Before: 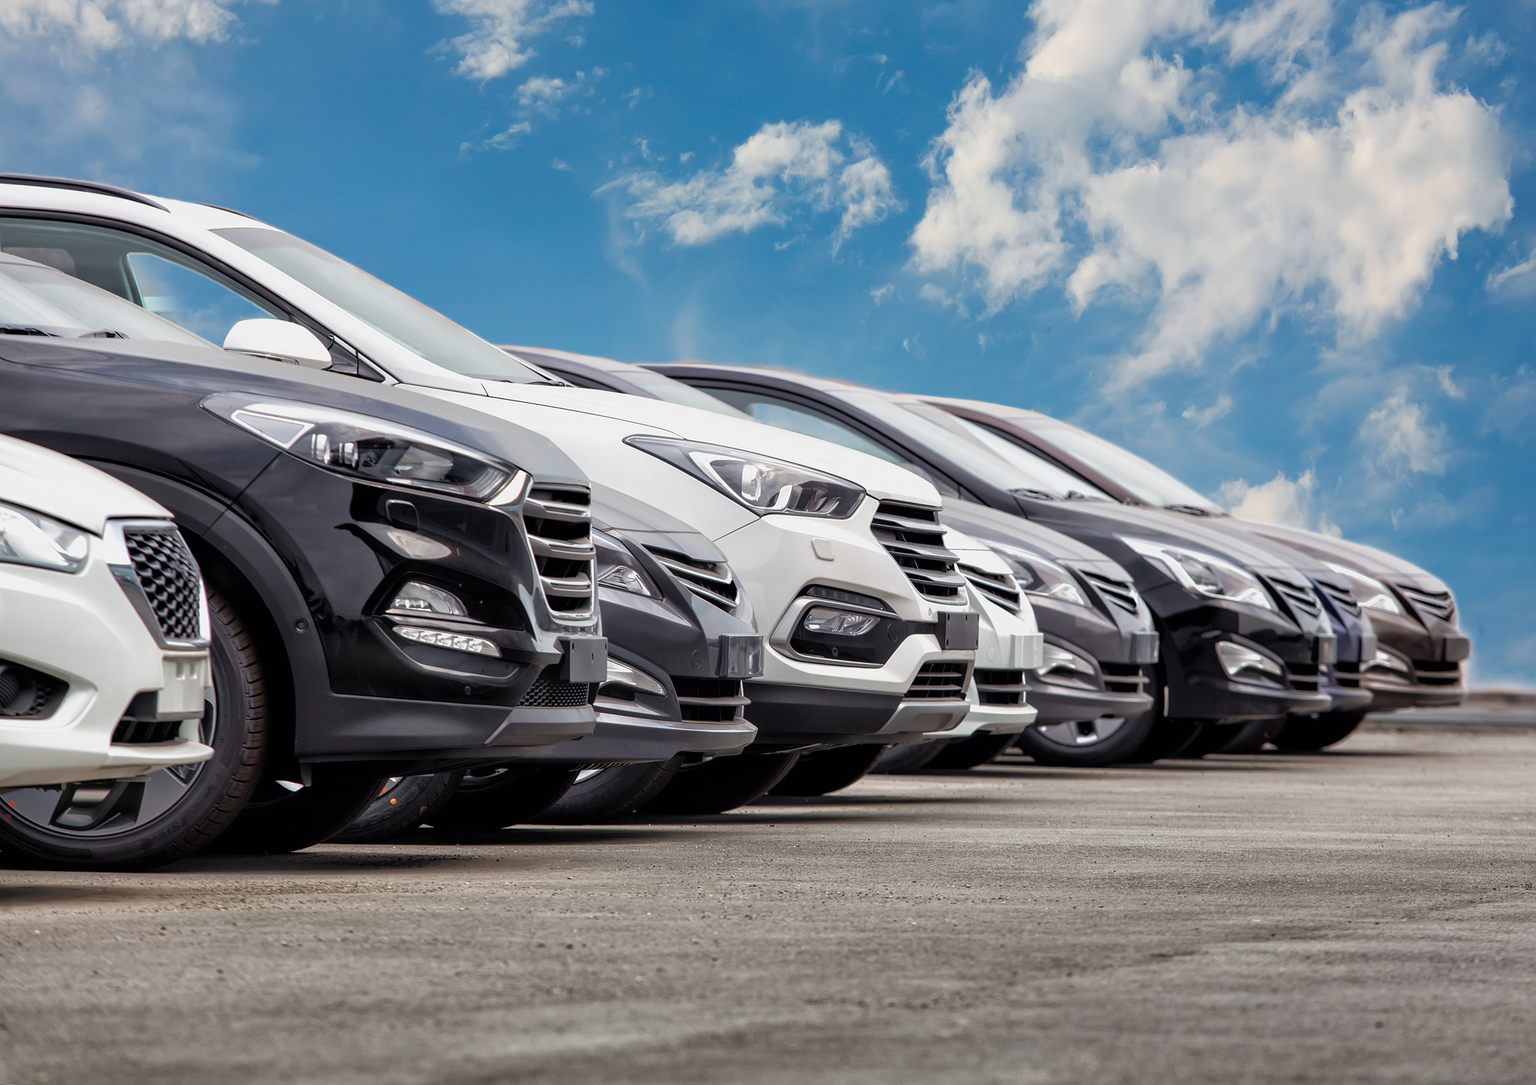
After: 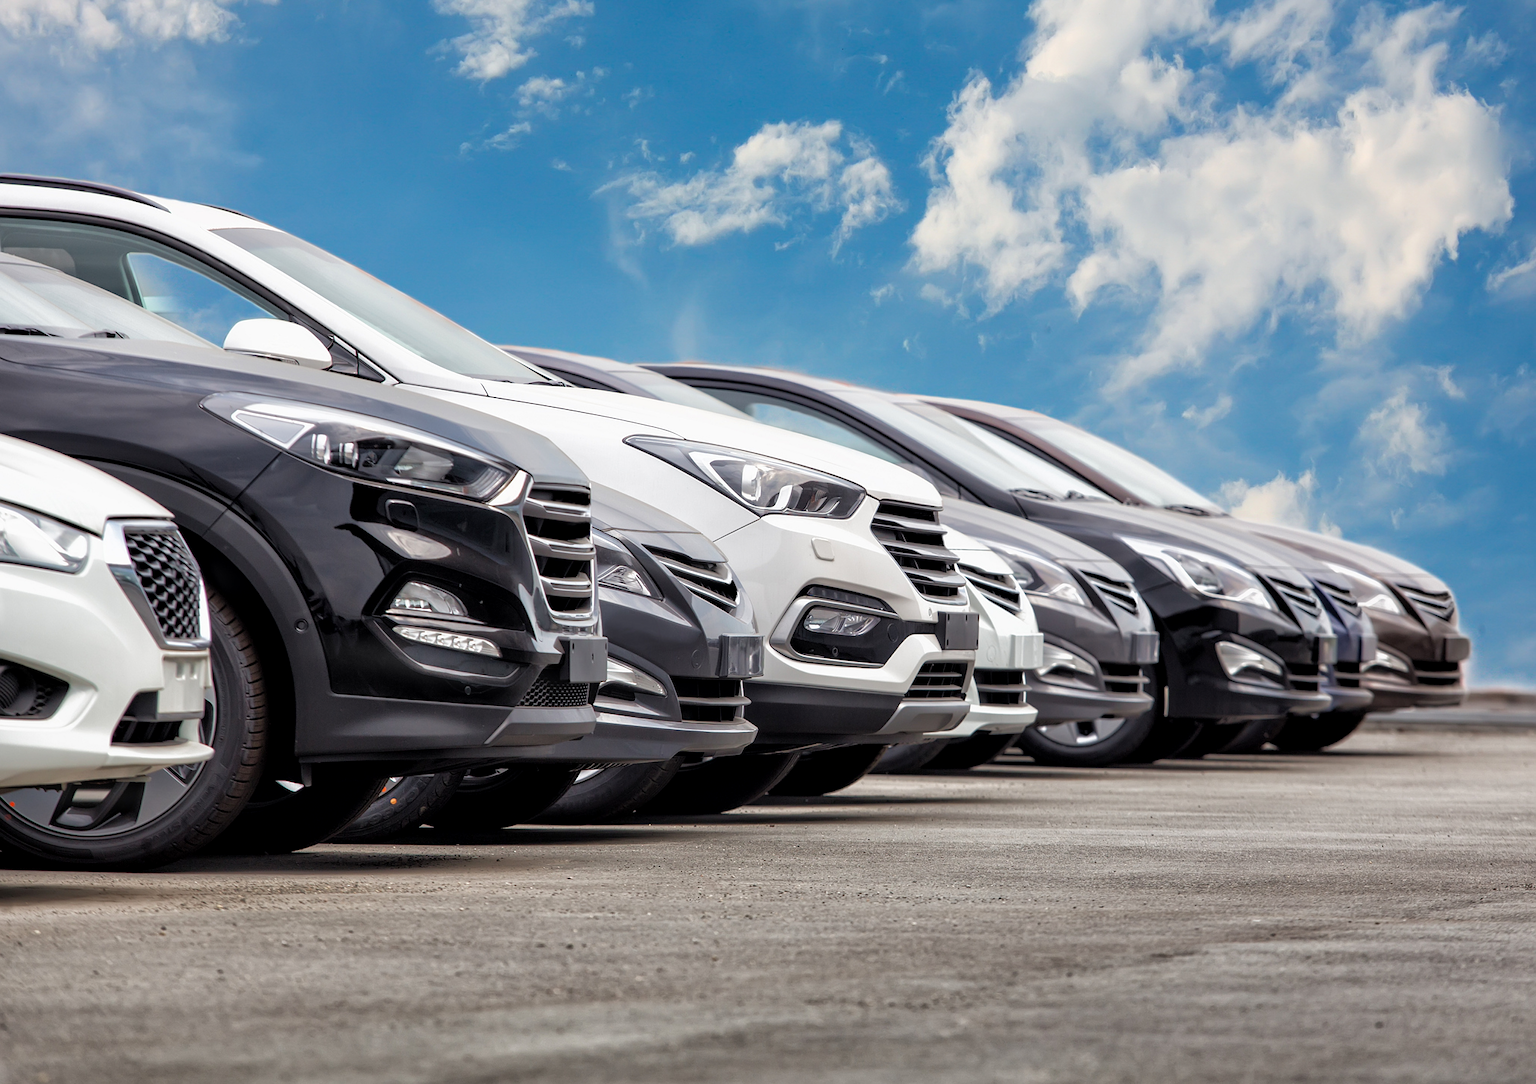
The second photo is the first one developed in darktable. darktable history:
exposure: black level correction 0.001, exposure 0.143 EV, compensate highlight preservation false
